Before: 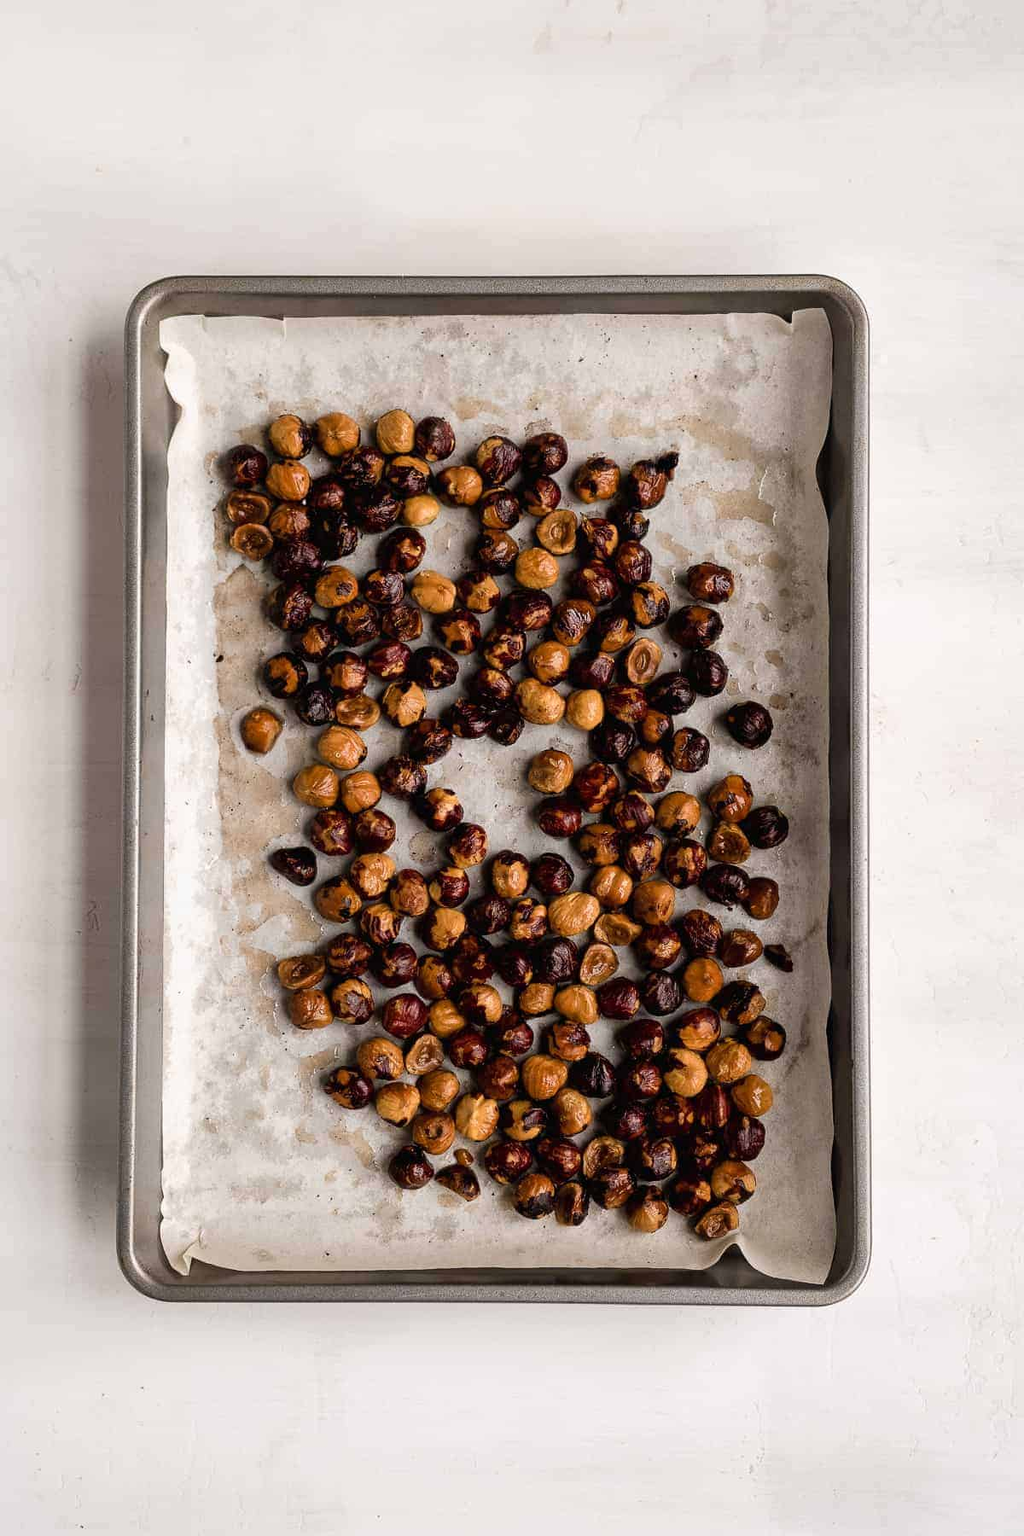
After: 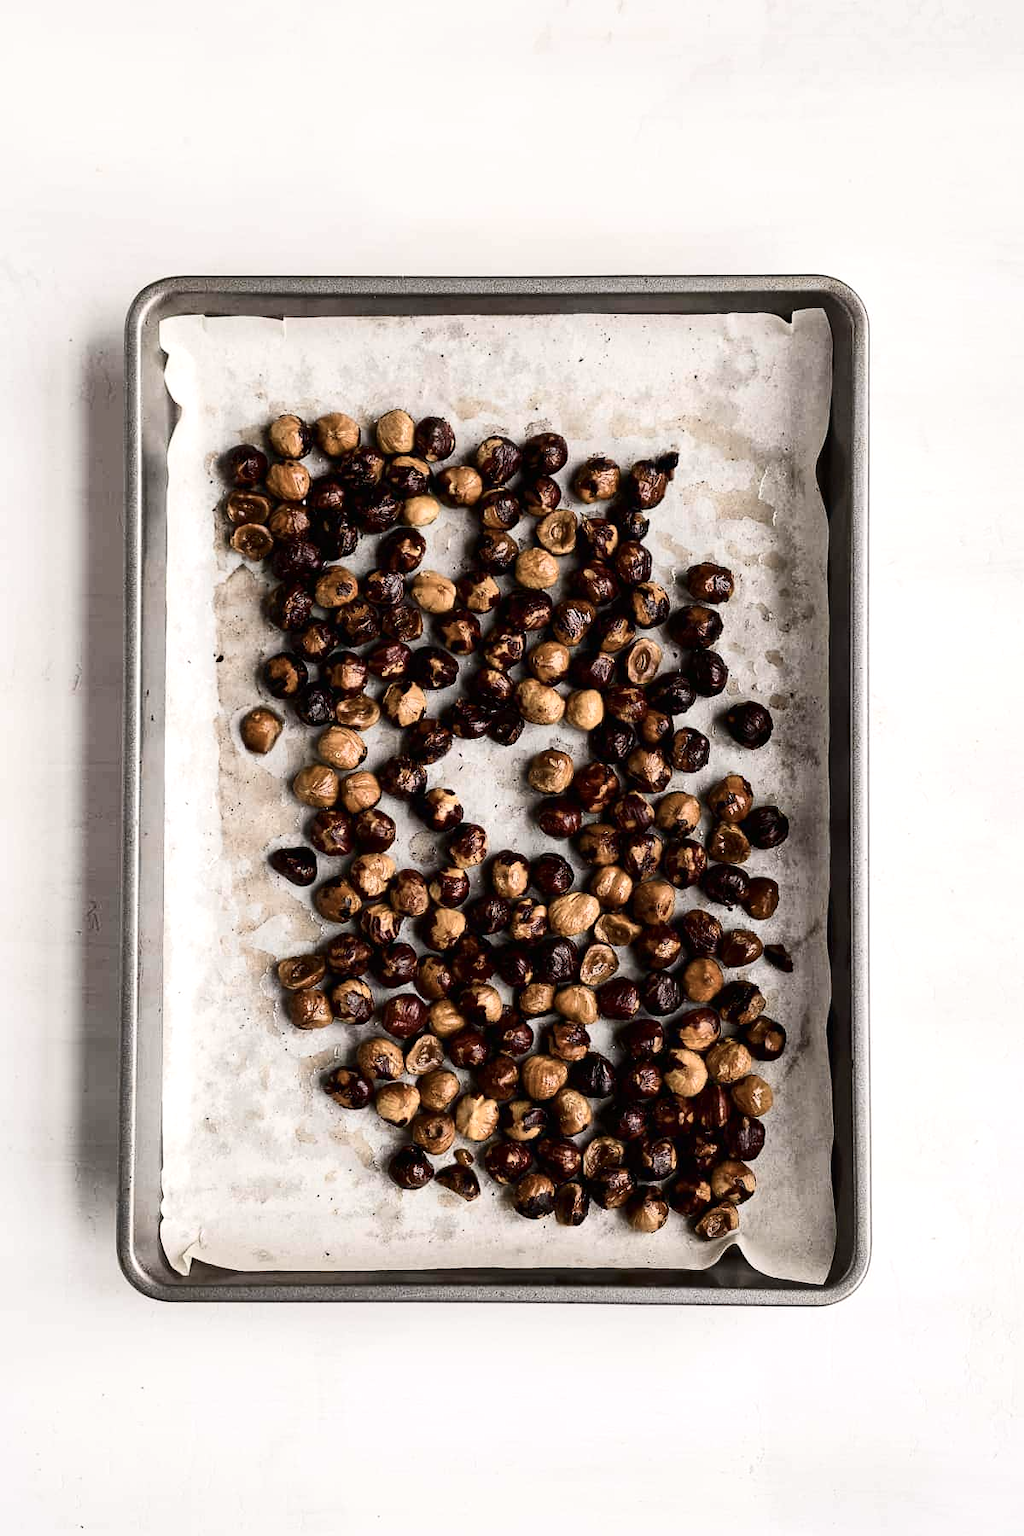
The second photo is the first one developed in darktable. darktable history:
exposure: exposure 0.191 EV, compensate highlight preservation false
contrast brightness saturation: contrast 0.255, saturation -0.309
